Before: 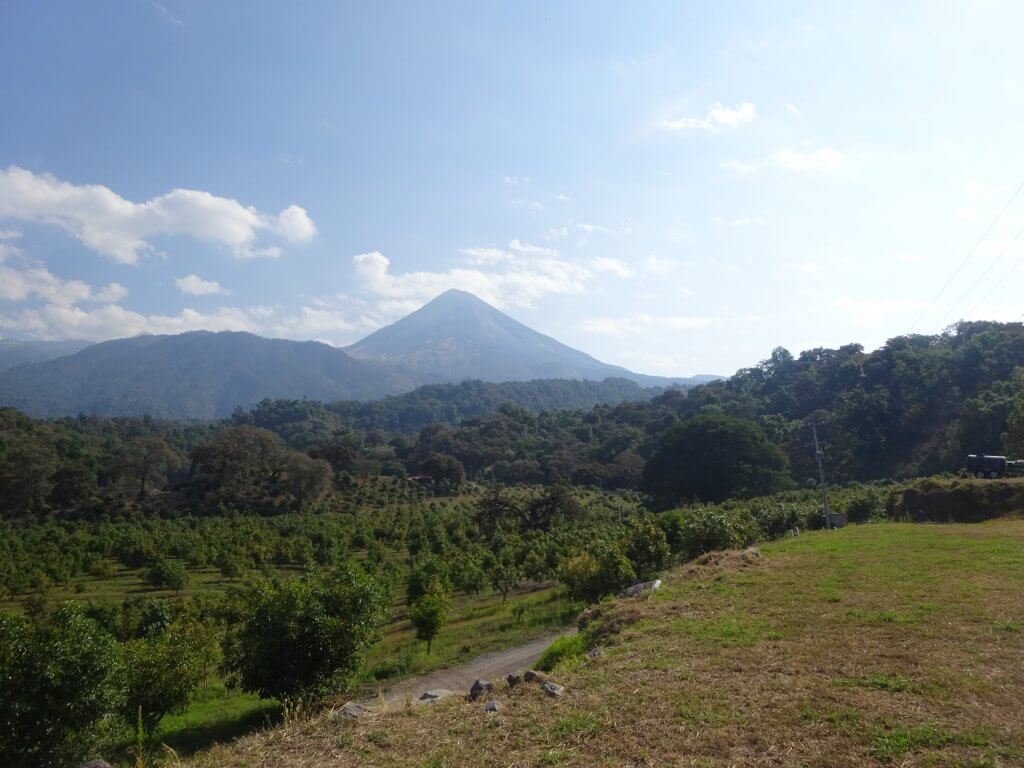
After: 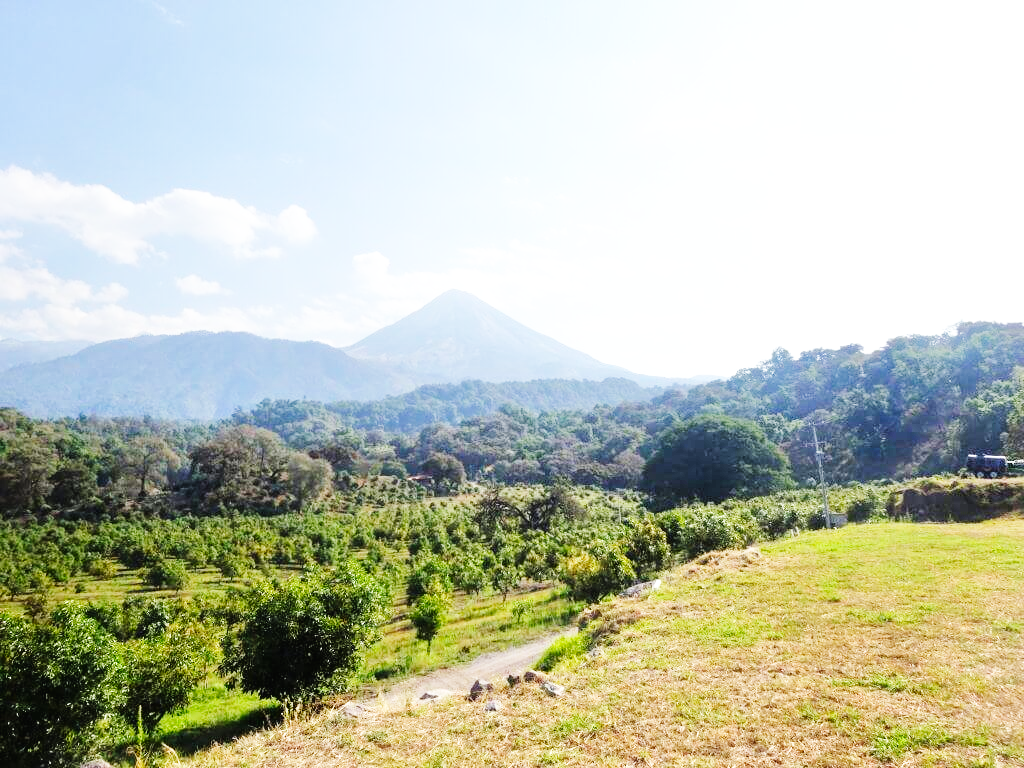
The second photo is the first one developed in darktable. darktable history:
tone equalizer: -7 EV 0.15 EV, -6 EV 0.6 EV, -5 EV 1.15 EV, -4 EV 1.33 EV, -3 EV 1.15 EV, -2 EV 0.6 EV, -1 EV 0.15 EV, mask exposure compensation -0.5 EV
base curve: curves: ch0 [(0, 0.003) (0.001, 0.002) (0.006, 0.004) (0.02, 0.022) (0.048, 0.086) (0.094, 0.234) (0.162, 0.431) (0.258, 0.629) (0.385, 0.8) (0.548, 0.918) (0.751, 0.988) (1, 1)], preserve colors none
